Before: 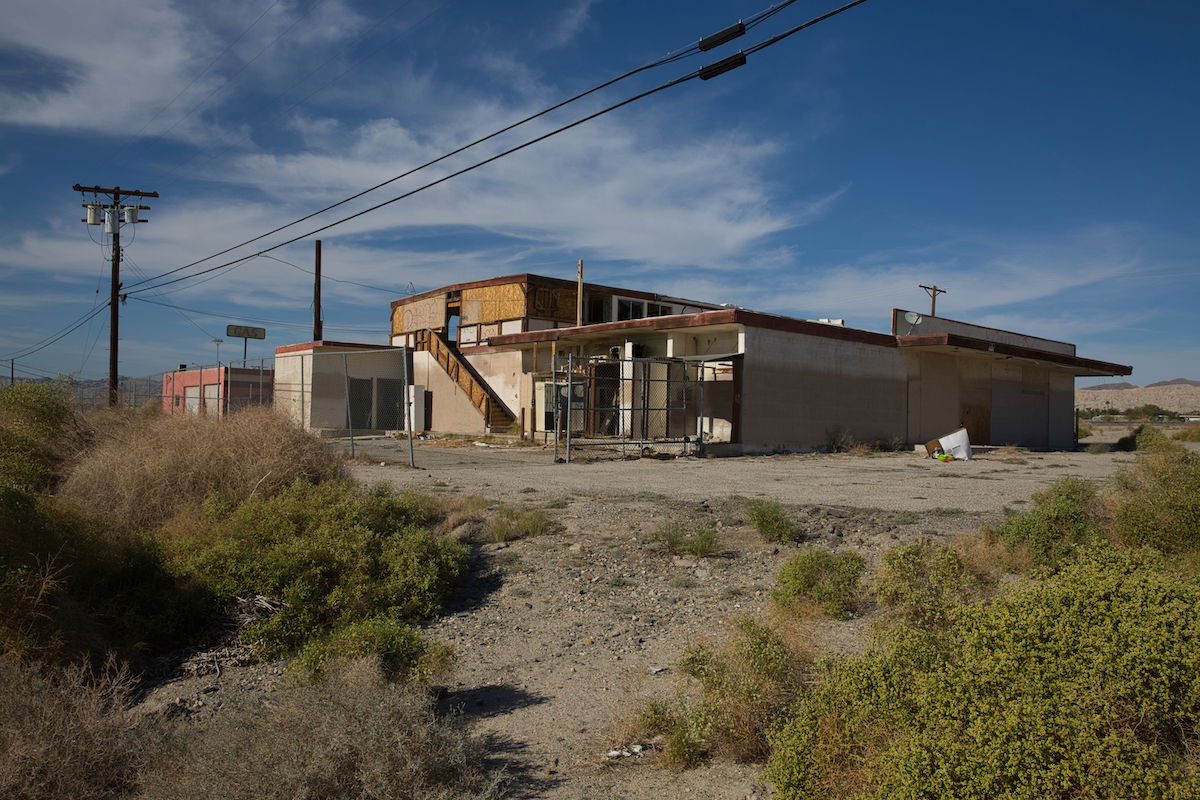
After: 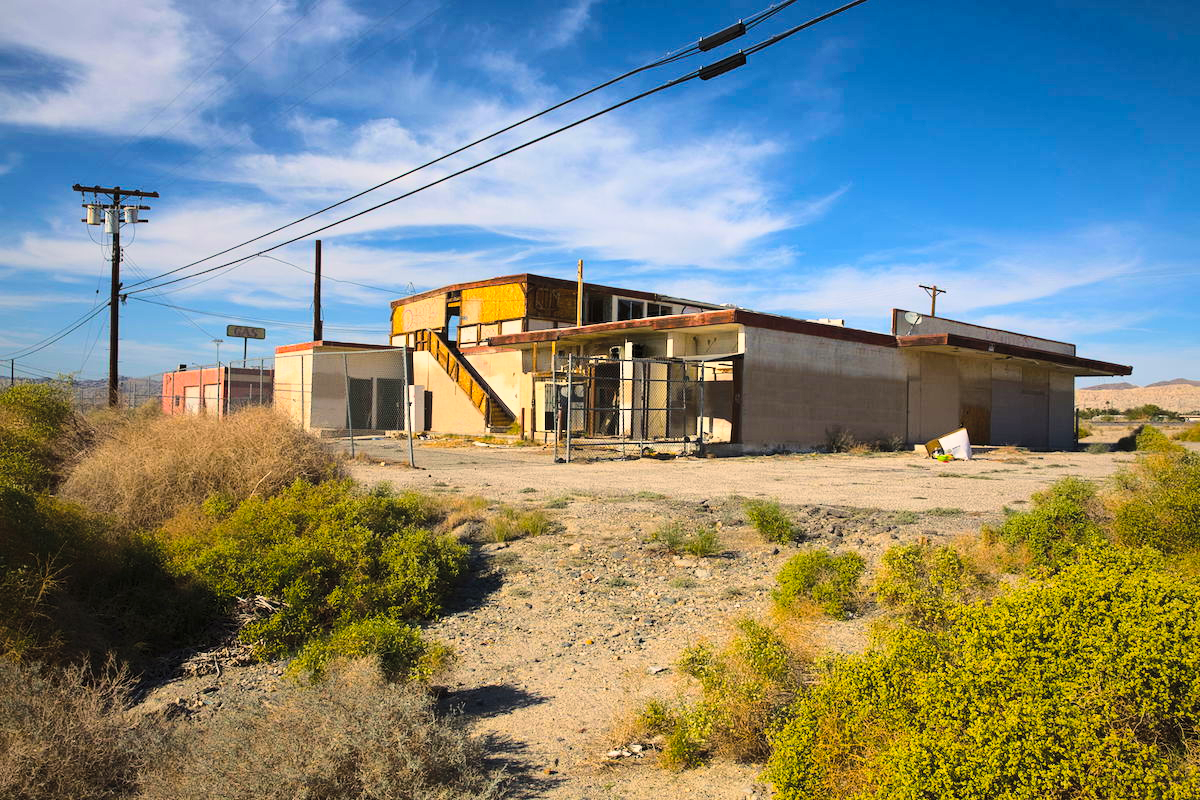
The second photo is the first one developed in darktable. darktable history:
base curve: curves: ch0 [(0, 0) (0.026, 0.03) (0.109, 0.232) (0.351, 0.748) (0.669, 0.968) (1, 1)]
contrast brightness saturation: brightness 0.117
color balance rgb: highlights gain › chroma 3.071%, highlights gain › hue 60.21°, linear chroma grading › global chroma 9.865%, perceptual saturation grading › global saturation 37.247%
